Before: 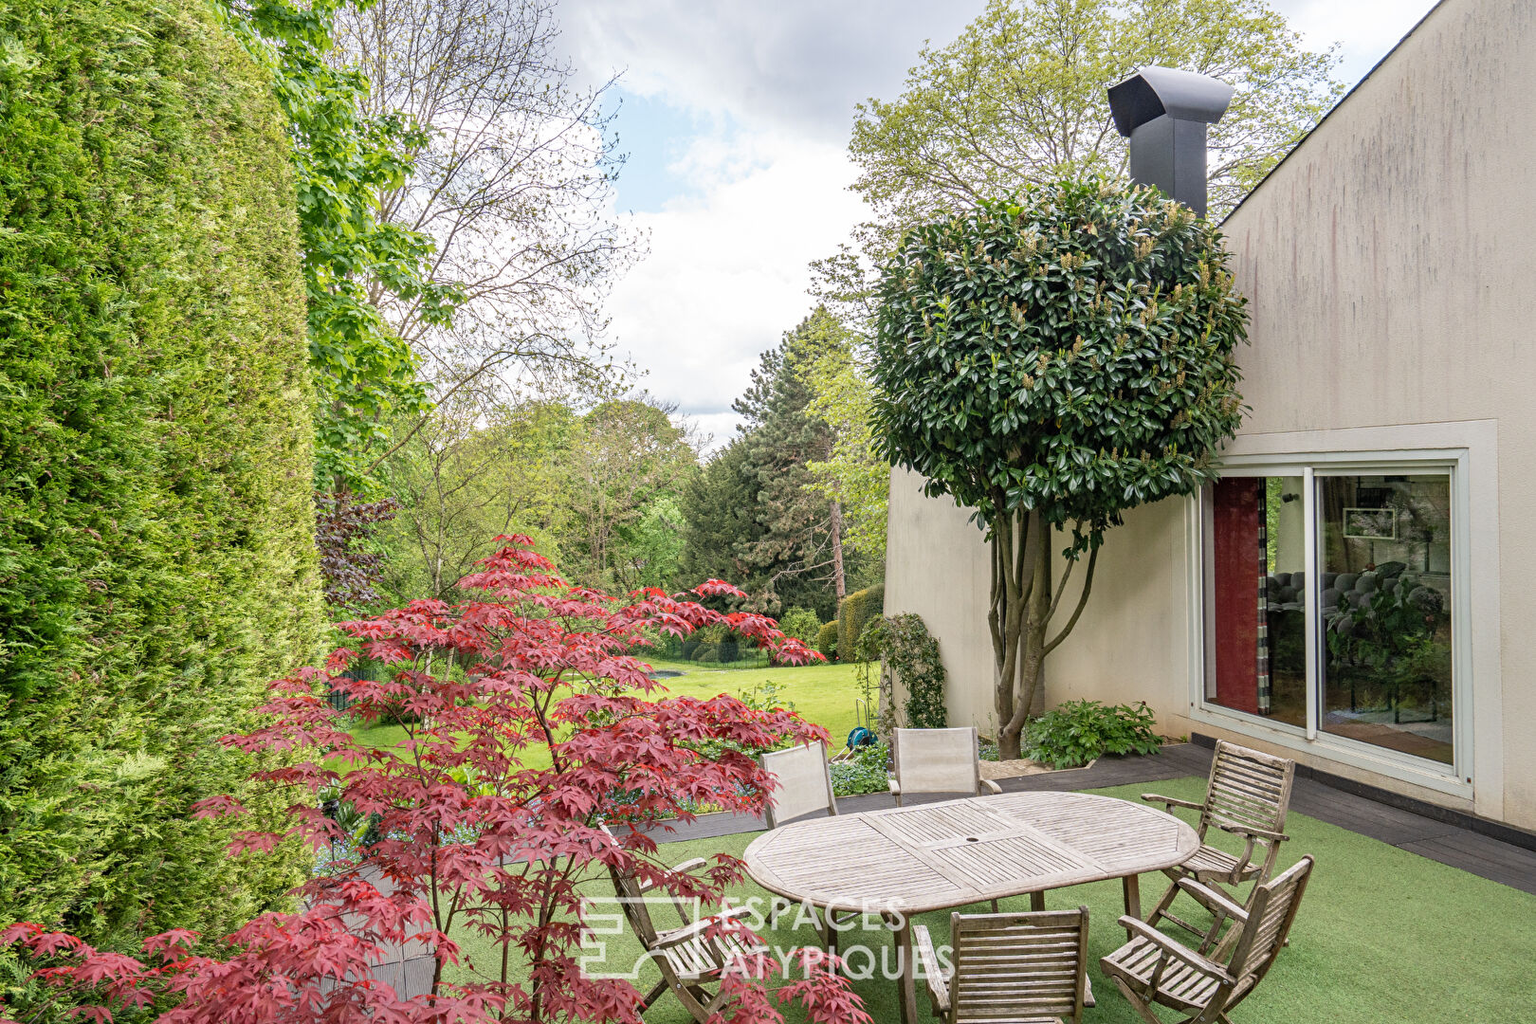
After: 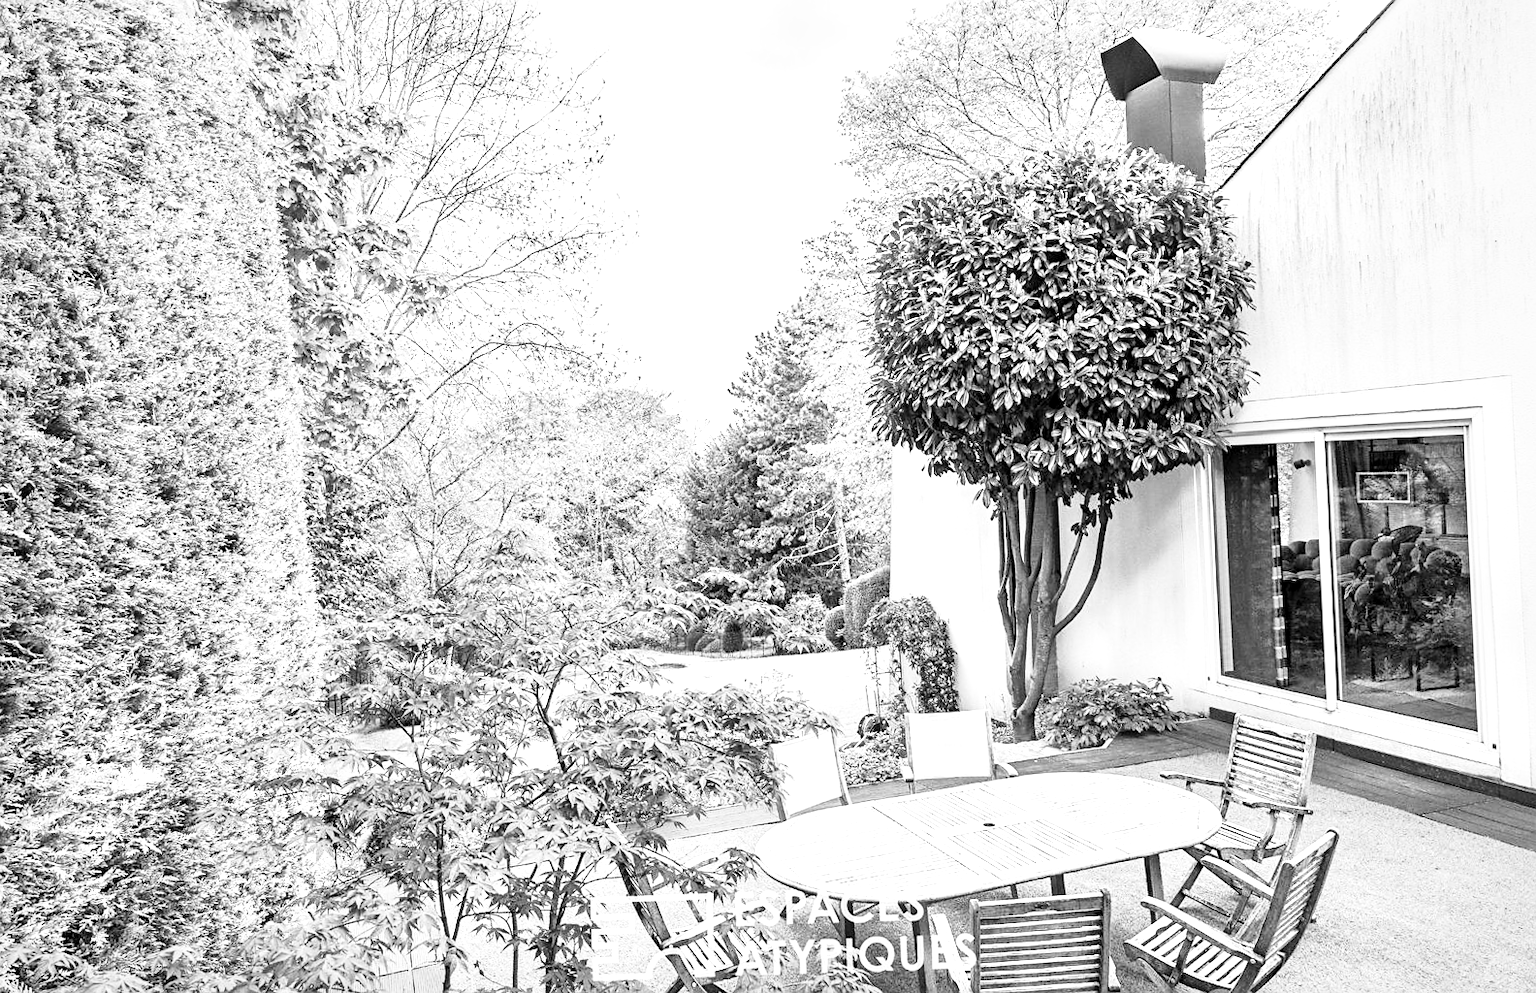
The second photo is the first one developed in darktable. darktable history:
rotate and perspective: rotation -2°, crop left 0.022, crop right 0.978, crop top 0.049, crop bottom 0.951
exposure: exposure 0.566 EV, compensate highlight preservation false
local contrast: mode bilateral grid, contrast 25, coarseness 60, detail 151%, midtone range 0.2
base curve: curves: ch0 [(0, 0) (0.018, 0.026) (0.143, 0.37) (0.33, 0.731) (0.458, 0.853) (0.735, 0.965) (0.905, 0.986) (1, 1)]
shadows and highlights: shadows 37.27, highlights -28.18, soften with gaussian
monochrome: on, module defaults
sharpen: radius 1
